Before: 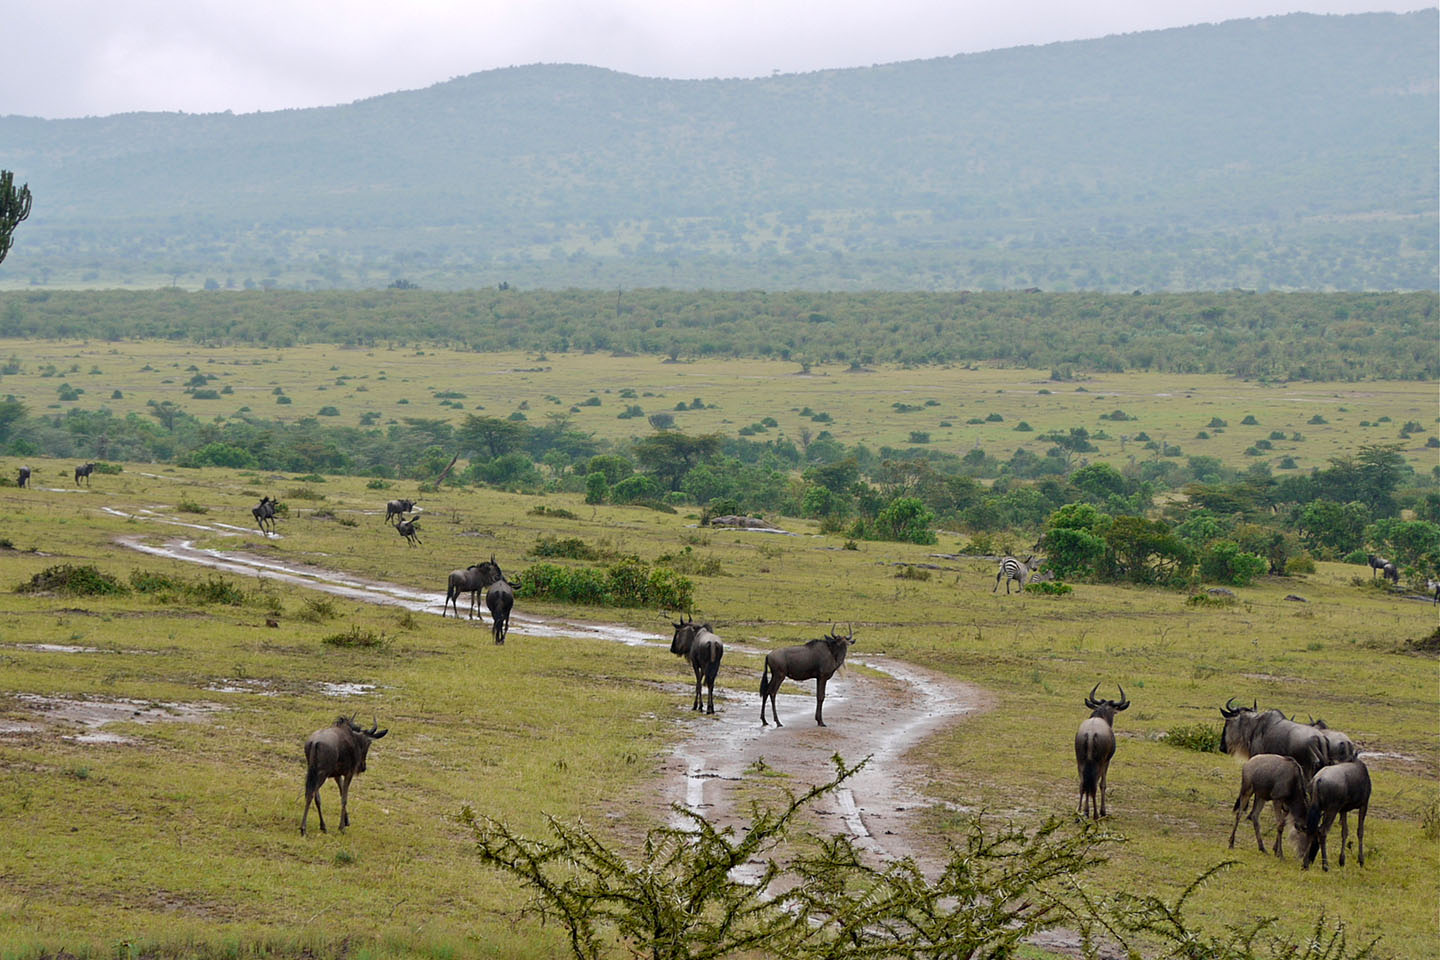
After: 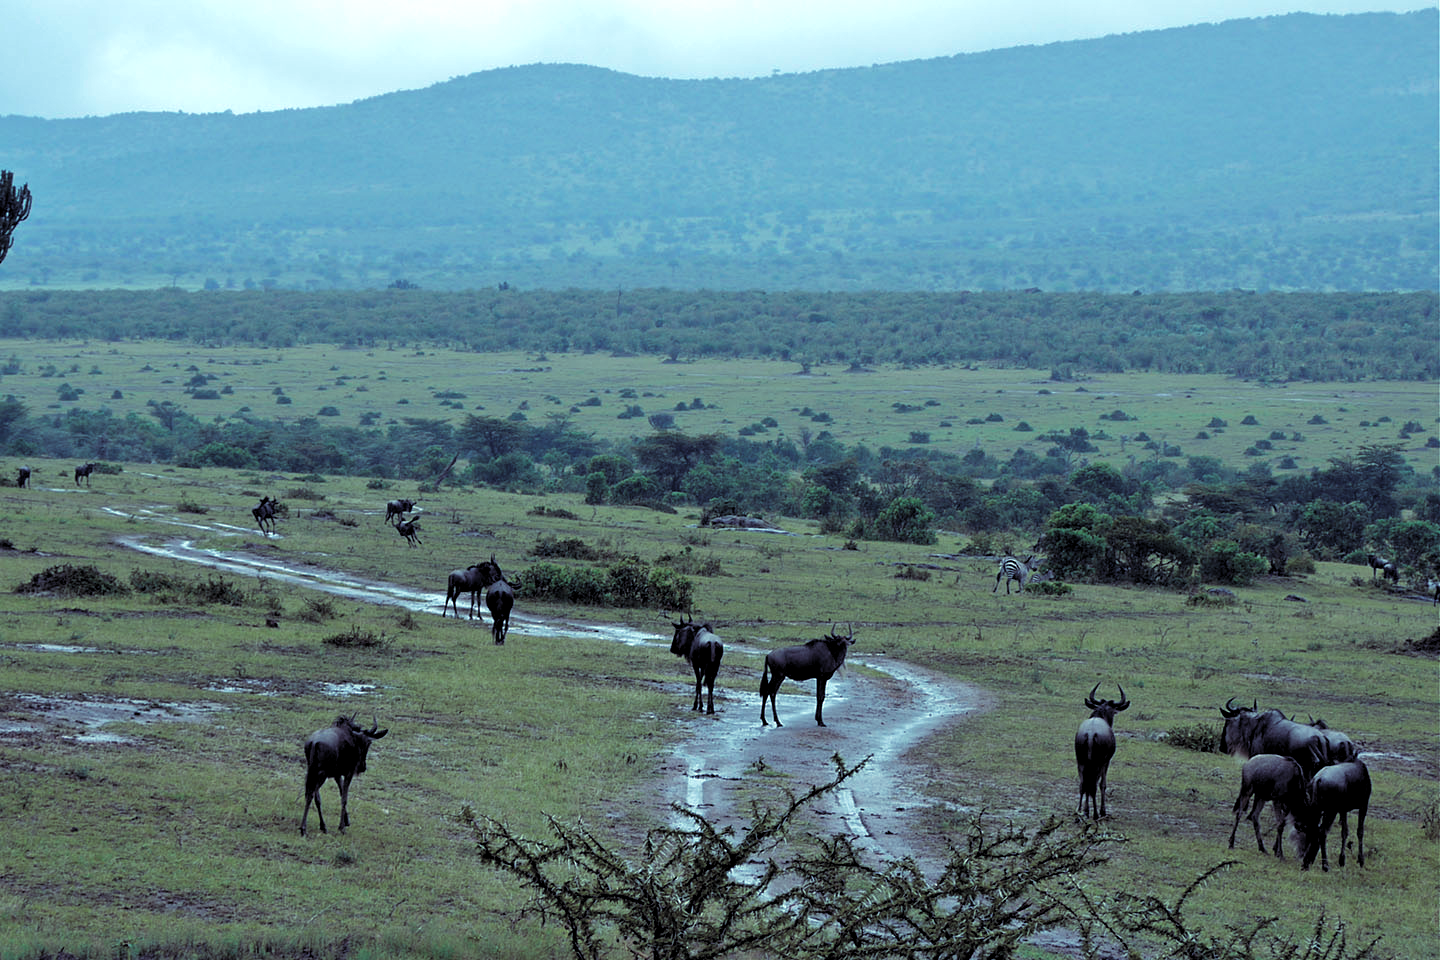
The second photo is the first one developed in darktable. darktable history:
rgb levels: levels [[0.034, 0.472, 0.904], [0, 0.5, 1], [0, 0.5, 1]]
rgb curve: curves: ch0 [(0, 0.186) (0.314, 0.284) (0.576, 0.466) (0.805, 0.691) (0.936, 0.886)]; ch1 [(0, 0.186) (0.314, 0.284) (0.581, 0.534) (0.771, 0.746) (0.936, 0.958)]; ch2 [(0, 0.216) (0.275, 0.39) (1, 1)], mode RGB, independent channels, compensate middle gray true, preserve colors none
